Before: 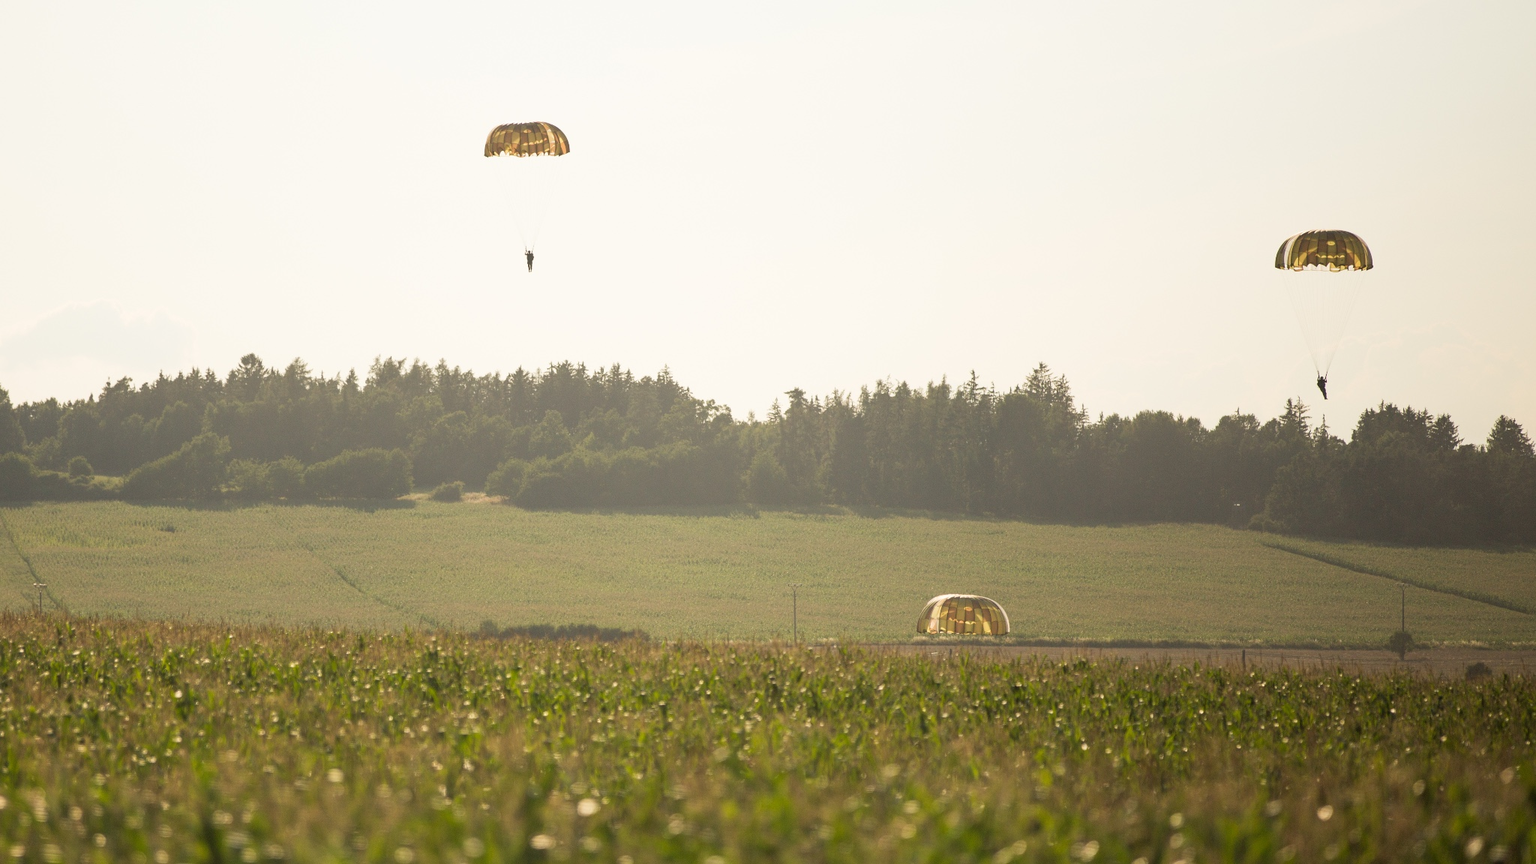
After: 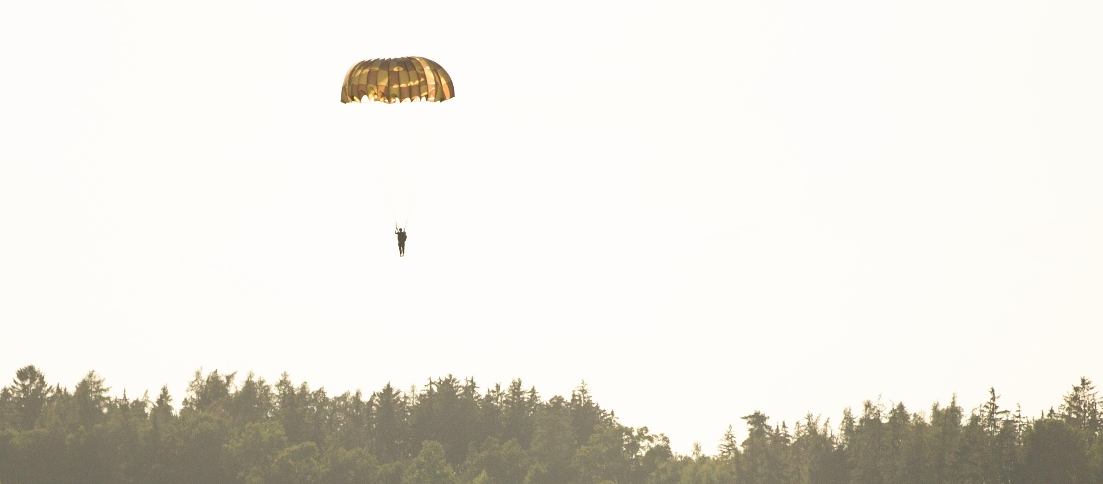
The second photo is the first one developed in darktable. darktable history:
crop: left 14.904%, top 9.206%, right 31.229%, bottom 48.727%
base curve: curves: ch0 [(0.017, 0) (0.425, 0.441) (0.844, 0.933) (1, 1)], preserve colors none
